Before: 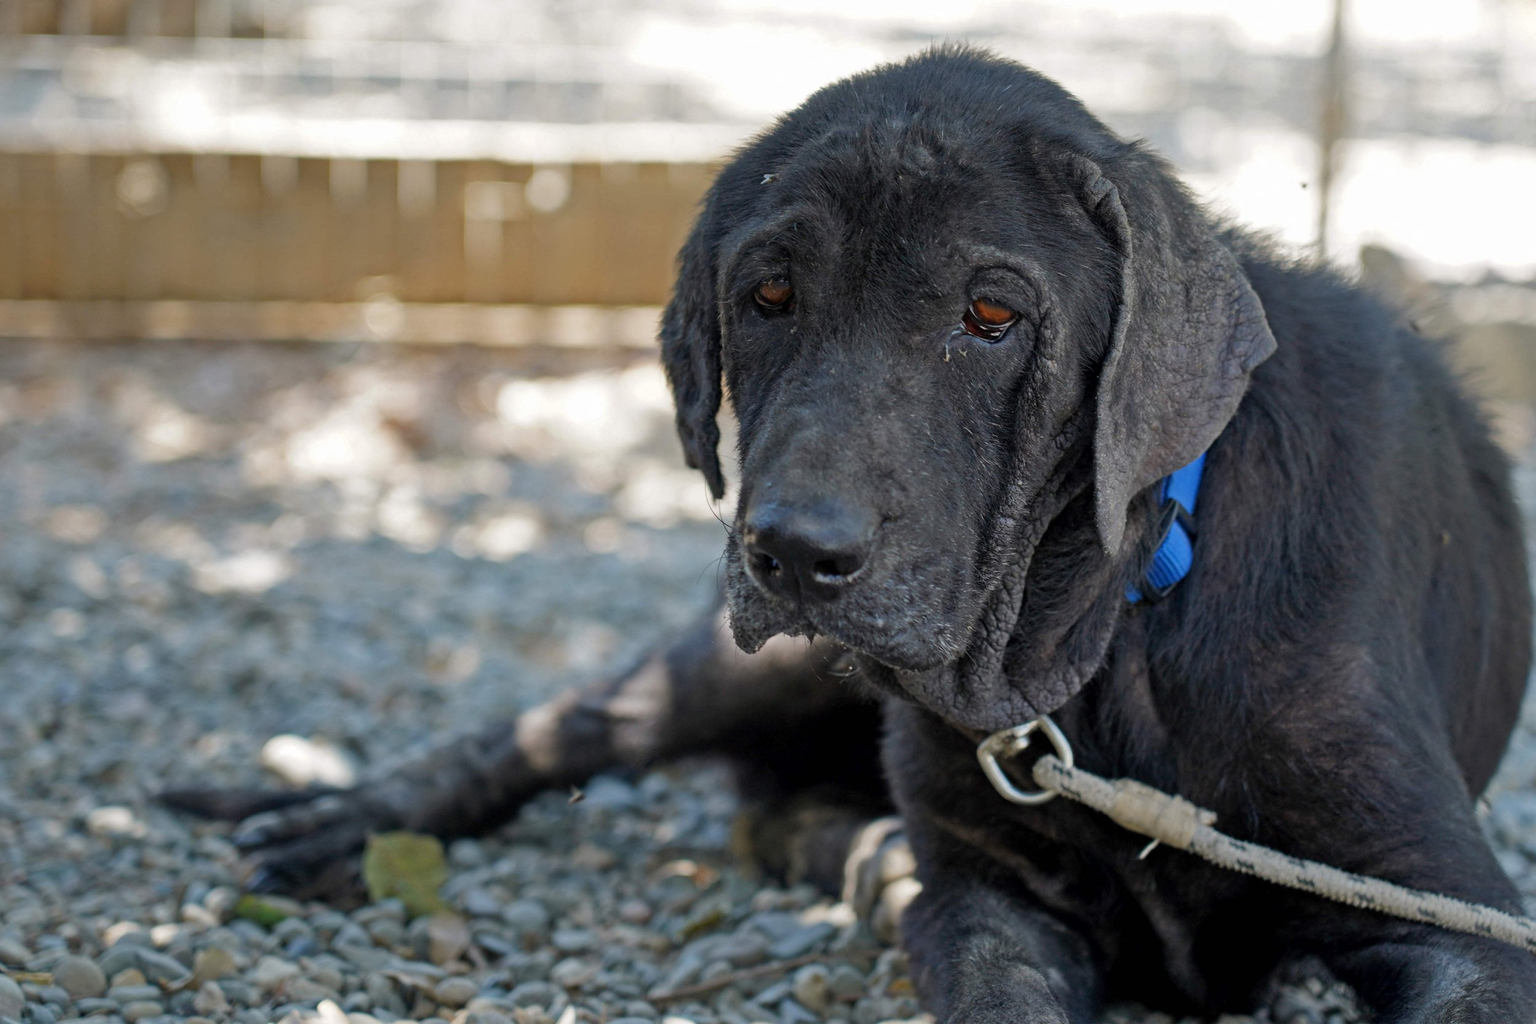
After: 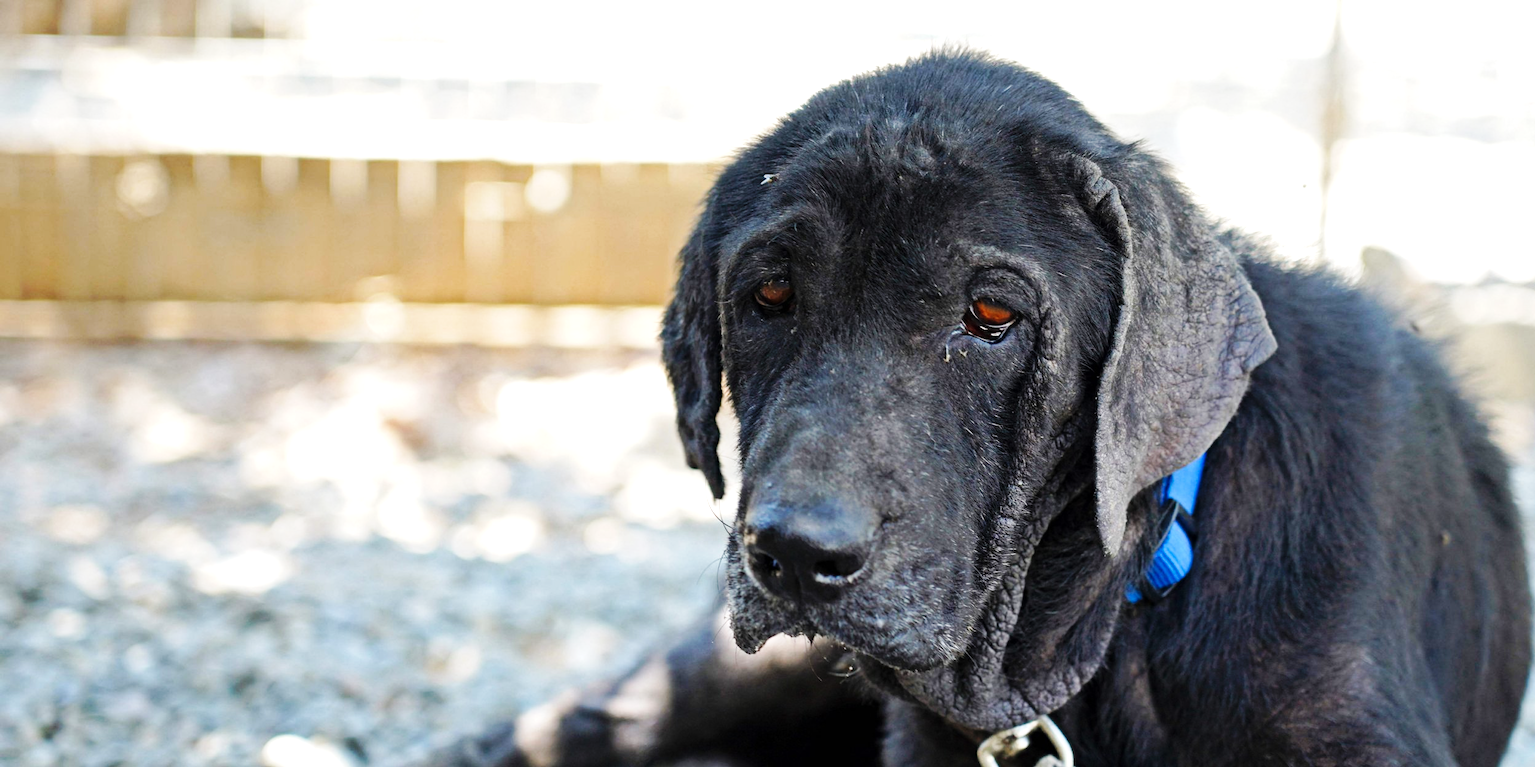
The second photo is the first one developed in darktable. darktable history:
exposure: exposure 0.505 EV, compensate highlight preservation false
tone equalizer: -8 EV -0.381 EV, -7 EV -0.393 EV, -6 EV -0.35 EV, -5 EV -0.242 EV, -3 EV 0.209 EV, -2 EV 0.316 EV, -1 EV 0.394 EV, +0 EV 0.42 EV, smoothing diameter 2.2%, edges refinement/feathering 15.13, mask exposure compensation -1.57 EV, filter diffusion 5
crop: bottom 24.991%
base curve: curves: ch0 [(0, 0) (0.032, 0.025) (0.121, 0.166) (0.206, 0.329) (0.605, 0.79) (1, 1)], preserve colors none
